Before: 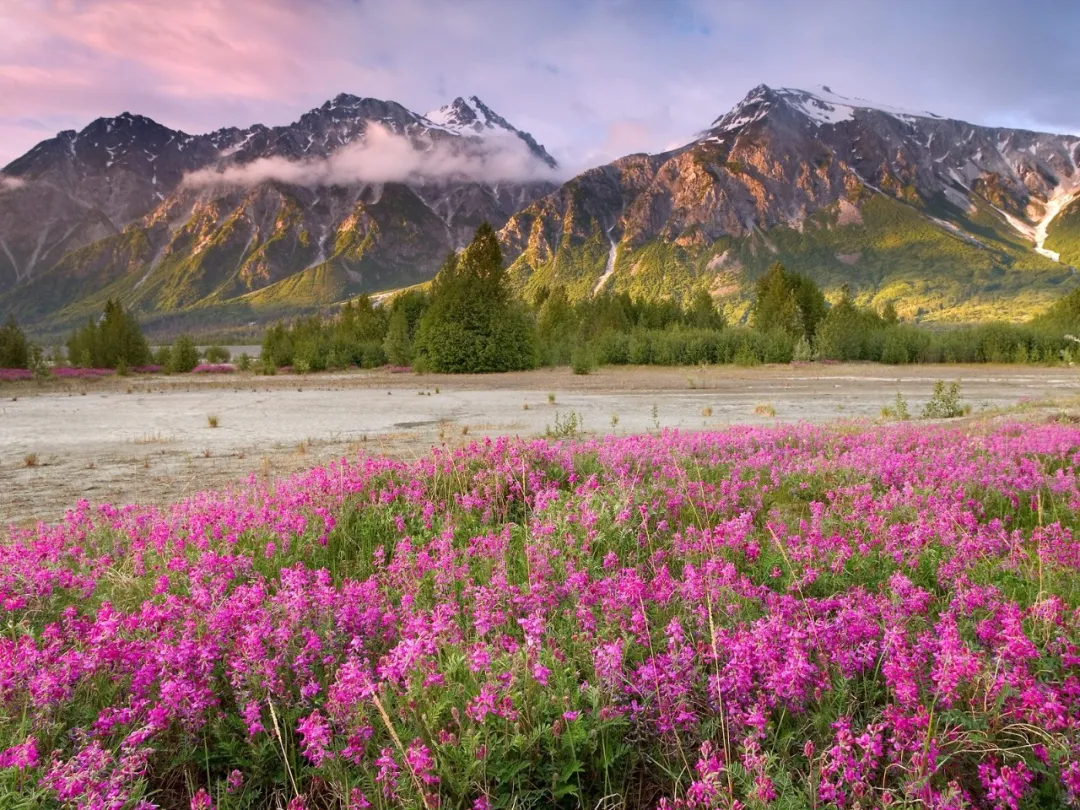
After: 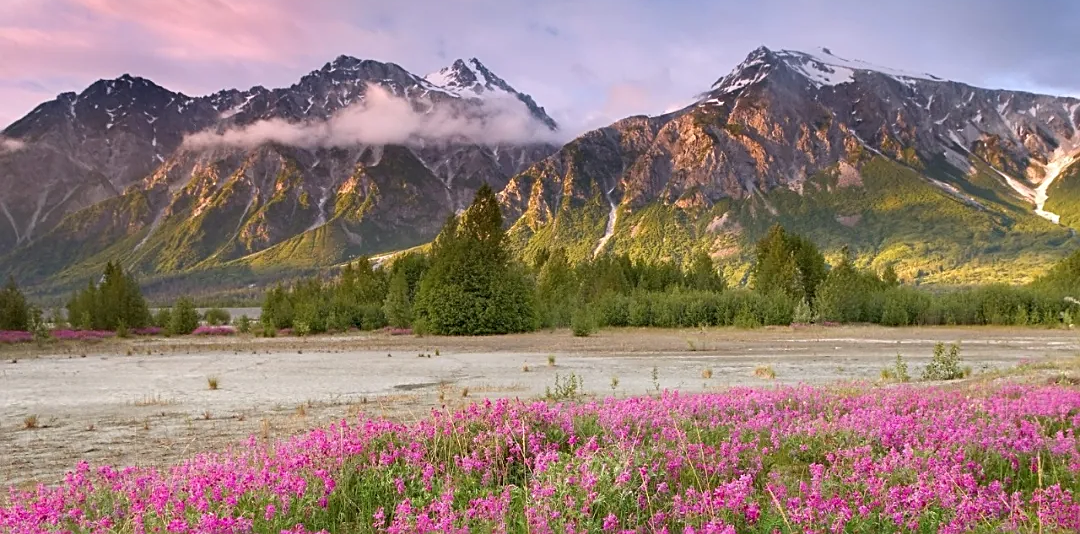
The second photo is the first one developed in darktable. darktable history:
crop and rotate: top 4.738%, bottom 29.245%
sharpen: on, module defaults
